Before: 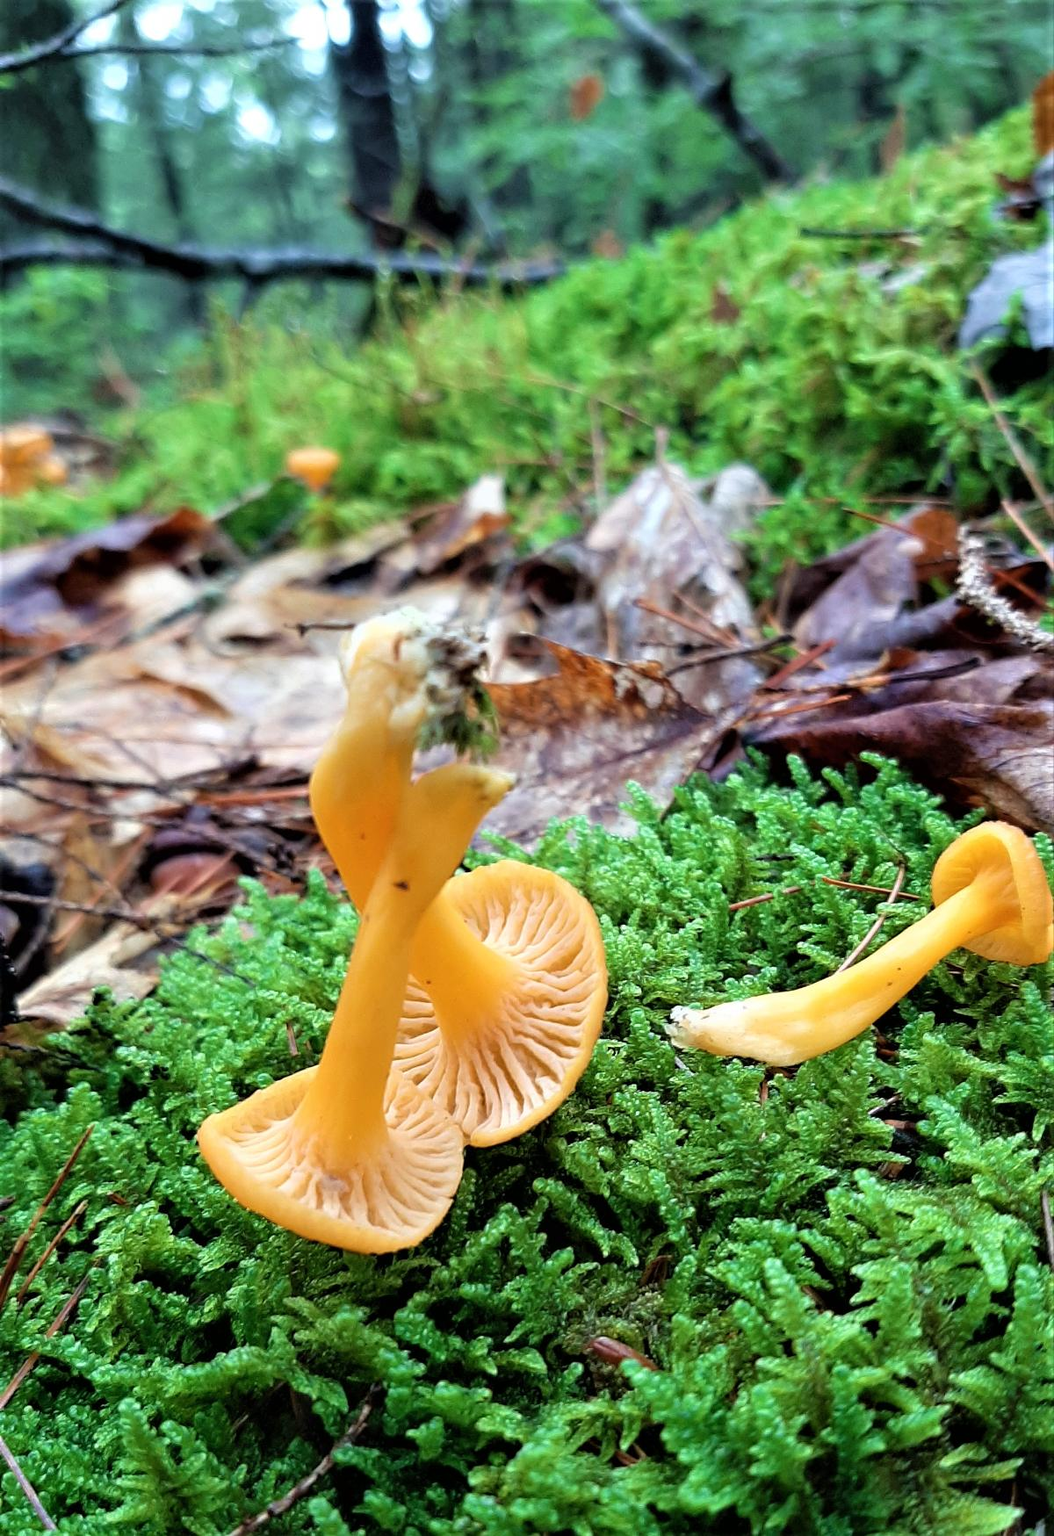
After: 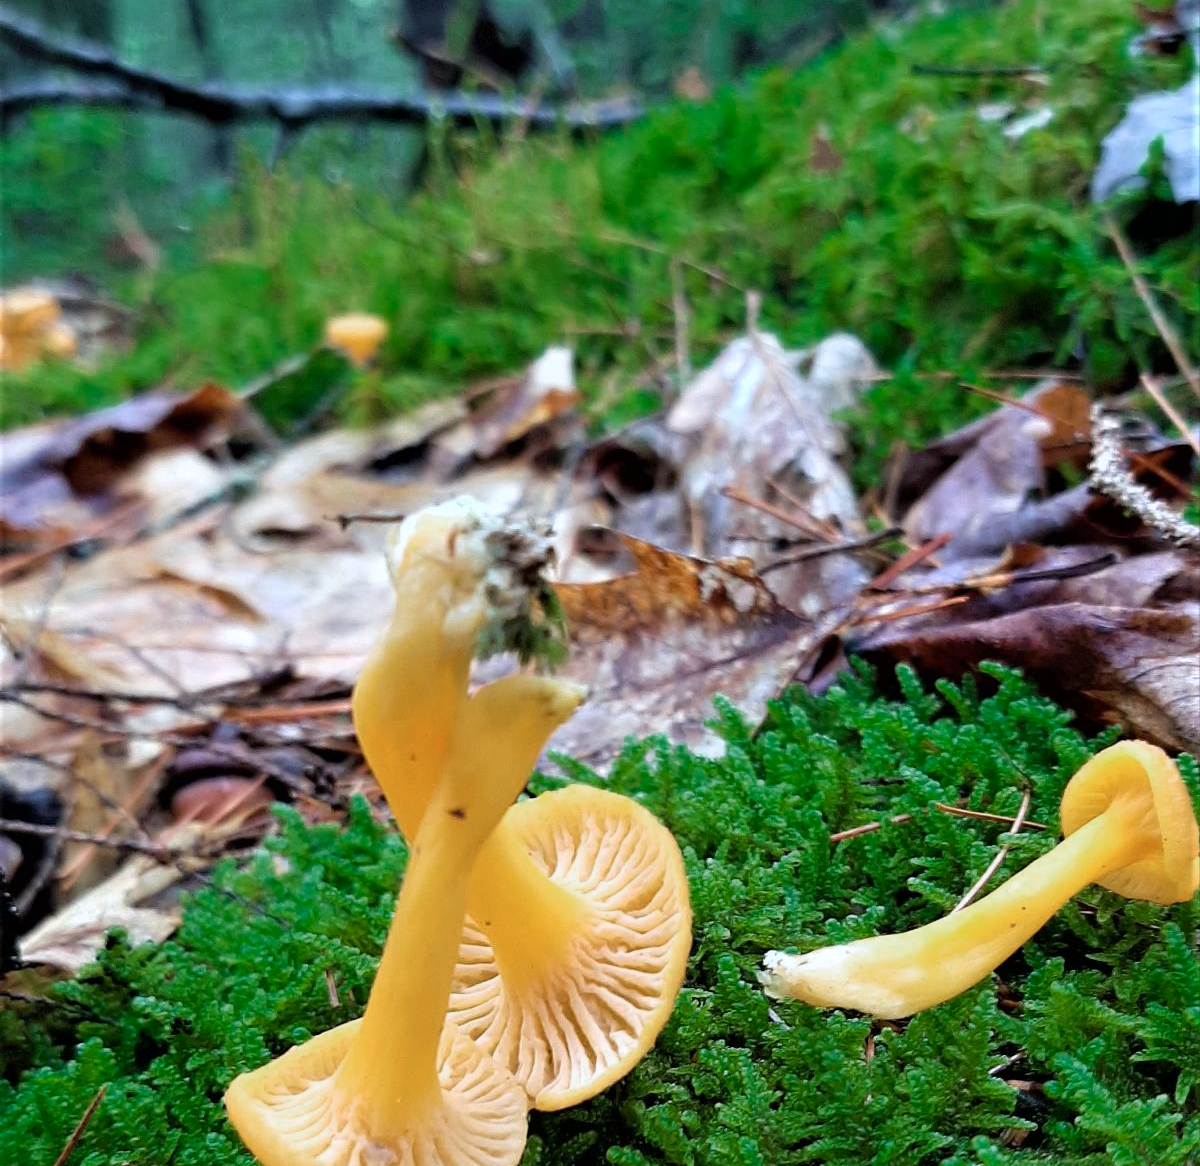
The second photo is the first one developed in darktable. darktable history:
crop: top 11.166%, bottom 22.168%
white balance: red 0.974, blue 1.044
color zones: curves: ch0 [(0, 0.558) (0.143, 0.548) (0.286, 0.447) (0.429, 0.259) (0.571, 0.5) (0.714, 0.5) (0.857, 0.593) (1, 0.558)]; ch1 [(0, 0.543) (0.01, 0.544) (0.12, 0.492) (0.248, 0.458) (0.5, 0.534) (0.748, 0.5) (0.99, 0.469) (1, 0.543)]; ch2 [(0, 0.507) (0.143, 0.522) (0.286, 0.505) (0.429, 0.5) (0.571, 0.5) (0.714, 0.5) (0.857, 0.5) (1, 0.507)]
